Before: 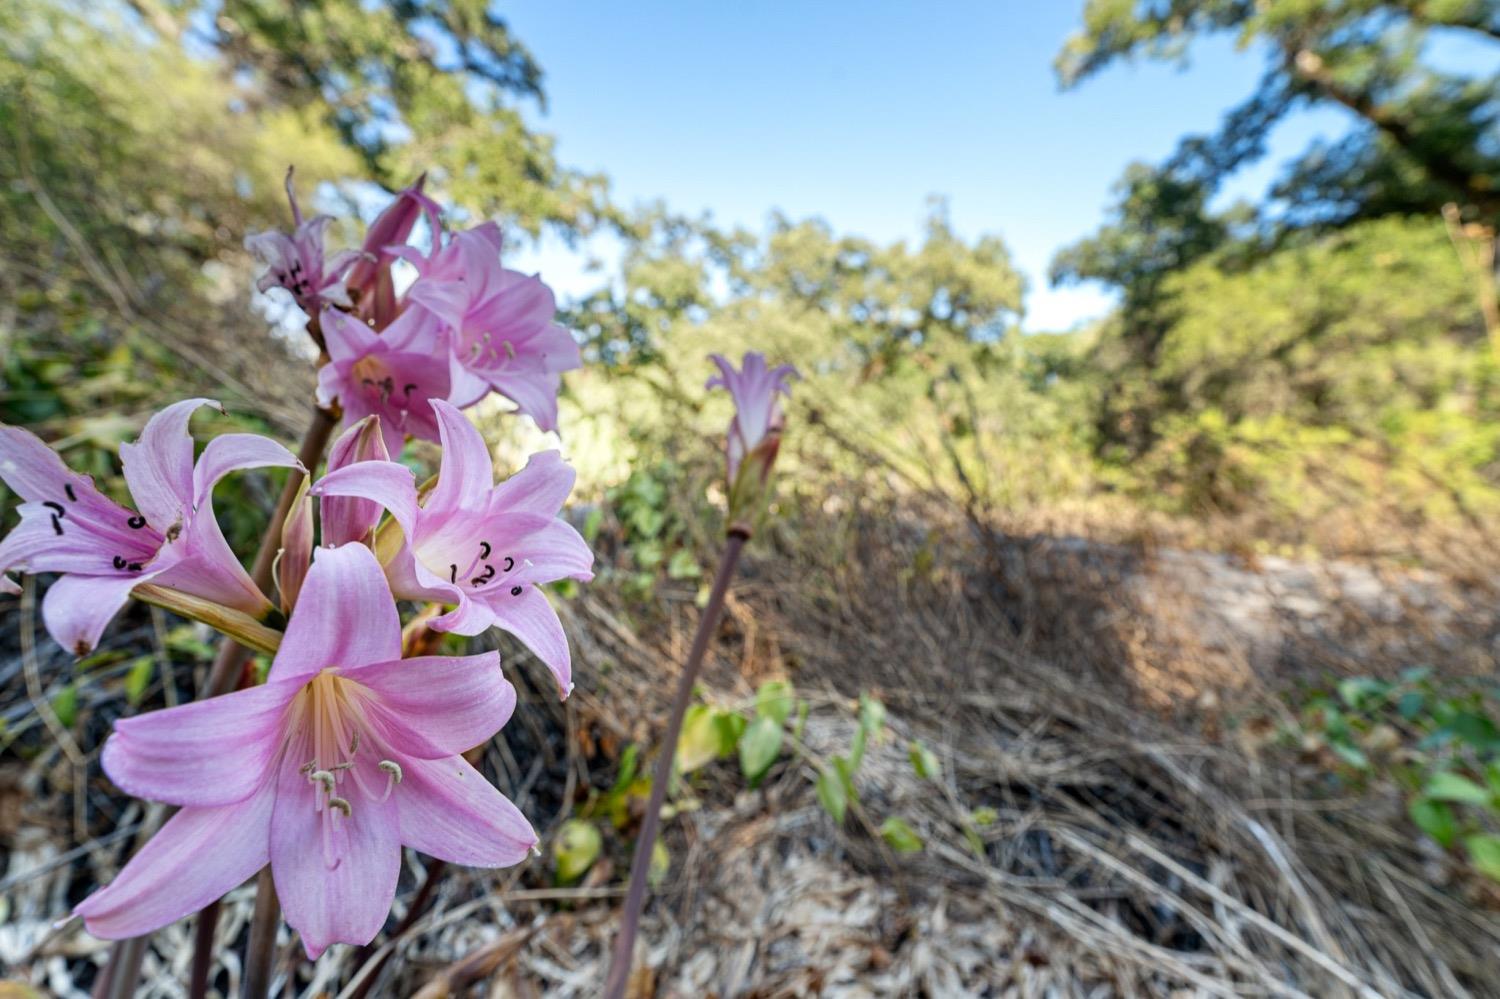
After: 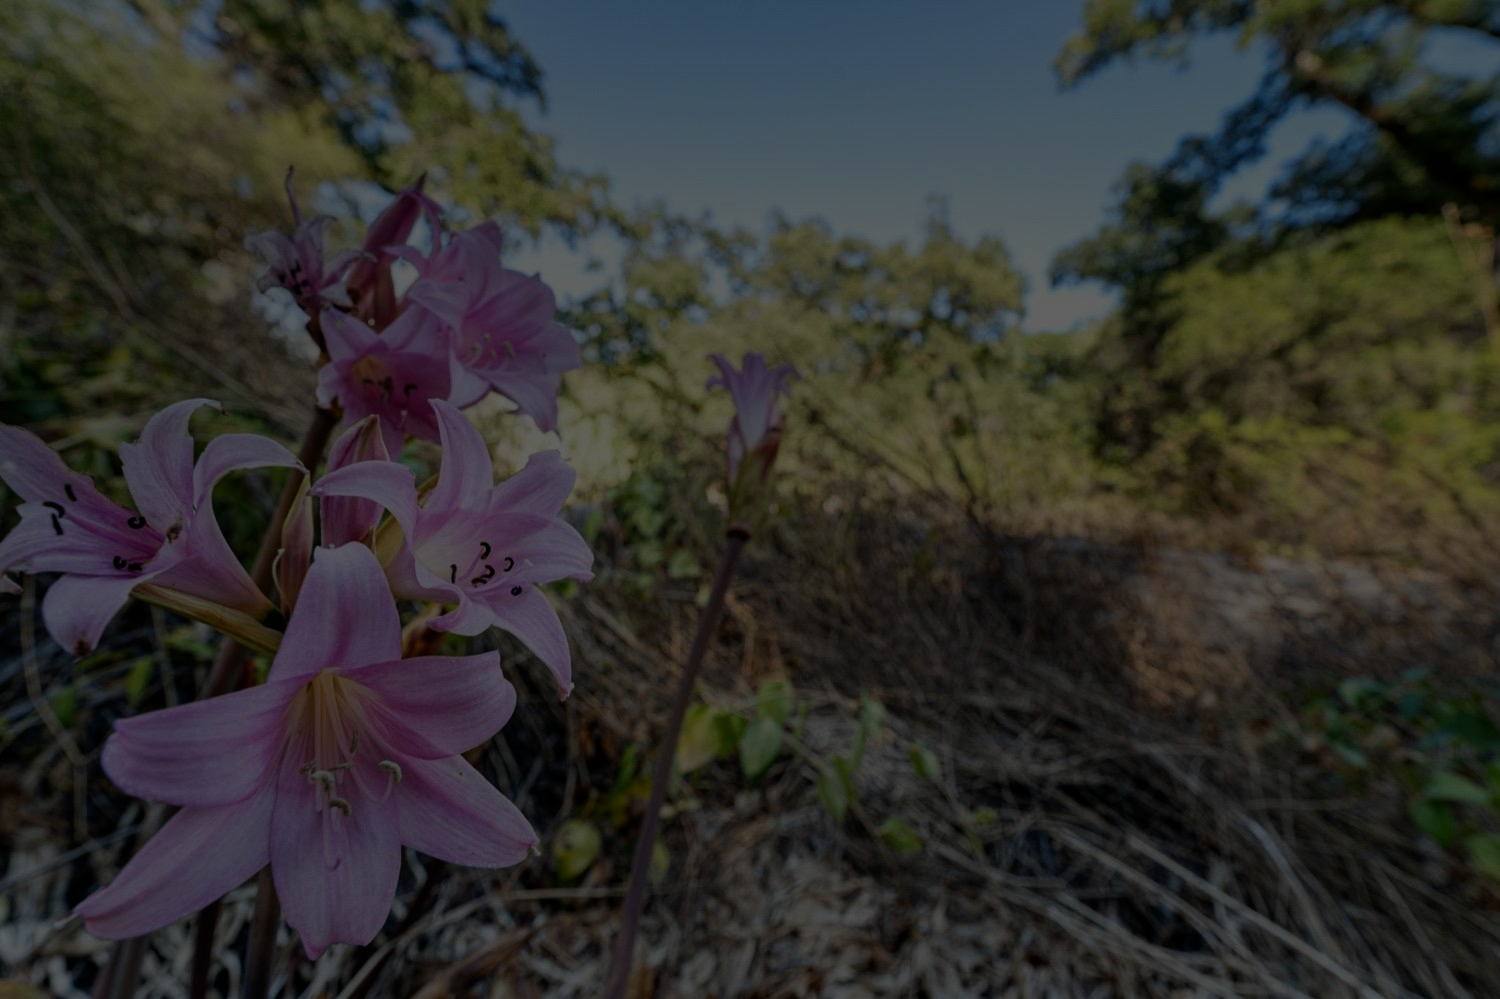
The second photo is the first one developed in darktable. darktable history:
exposure: black level correction 0.001, exposure 0.956 EV, compensate exposure bias true, compensate highlight preservation false
